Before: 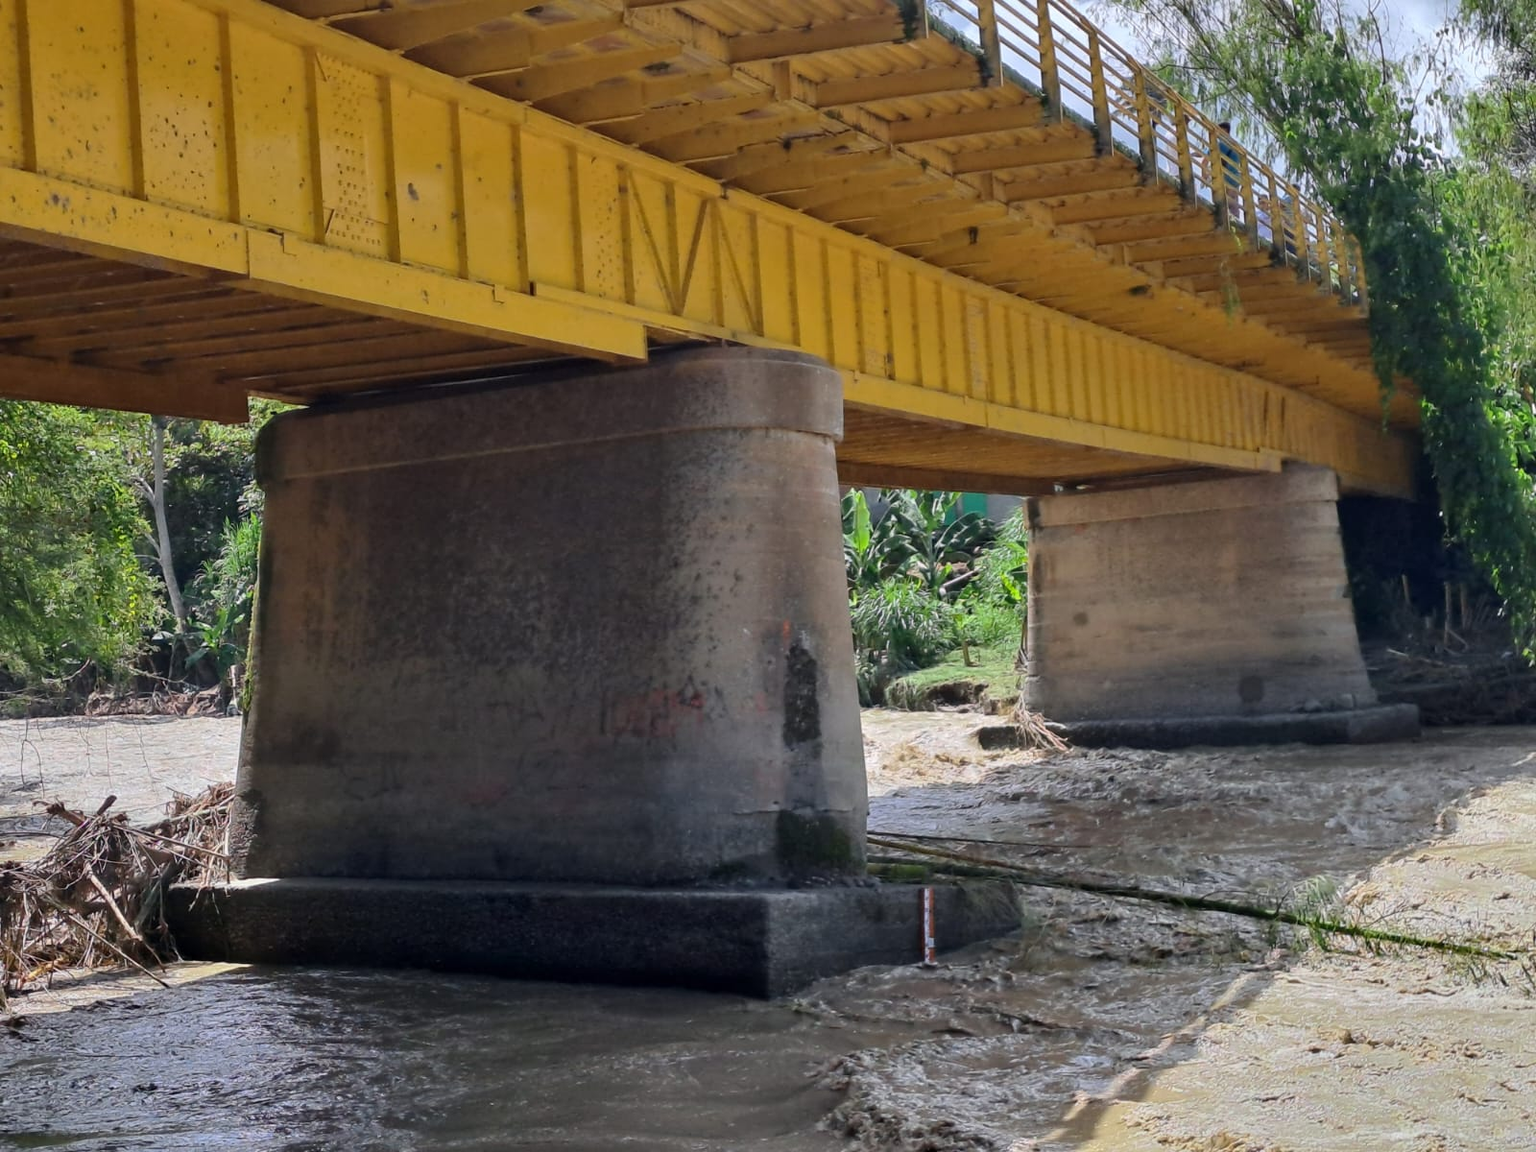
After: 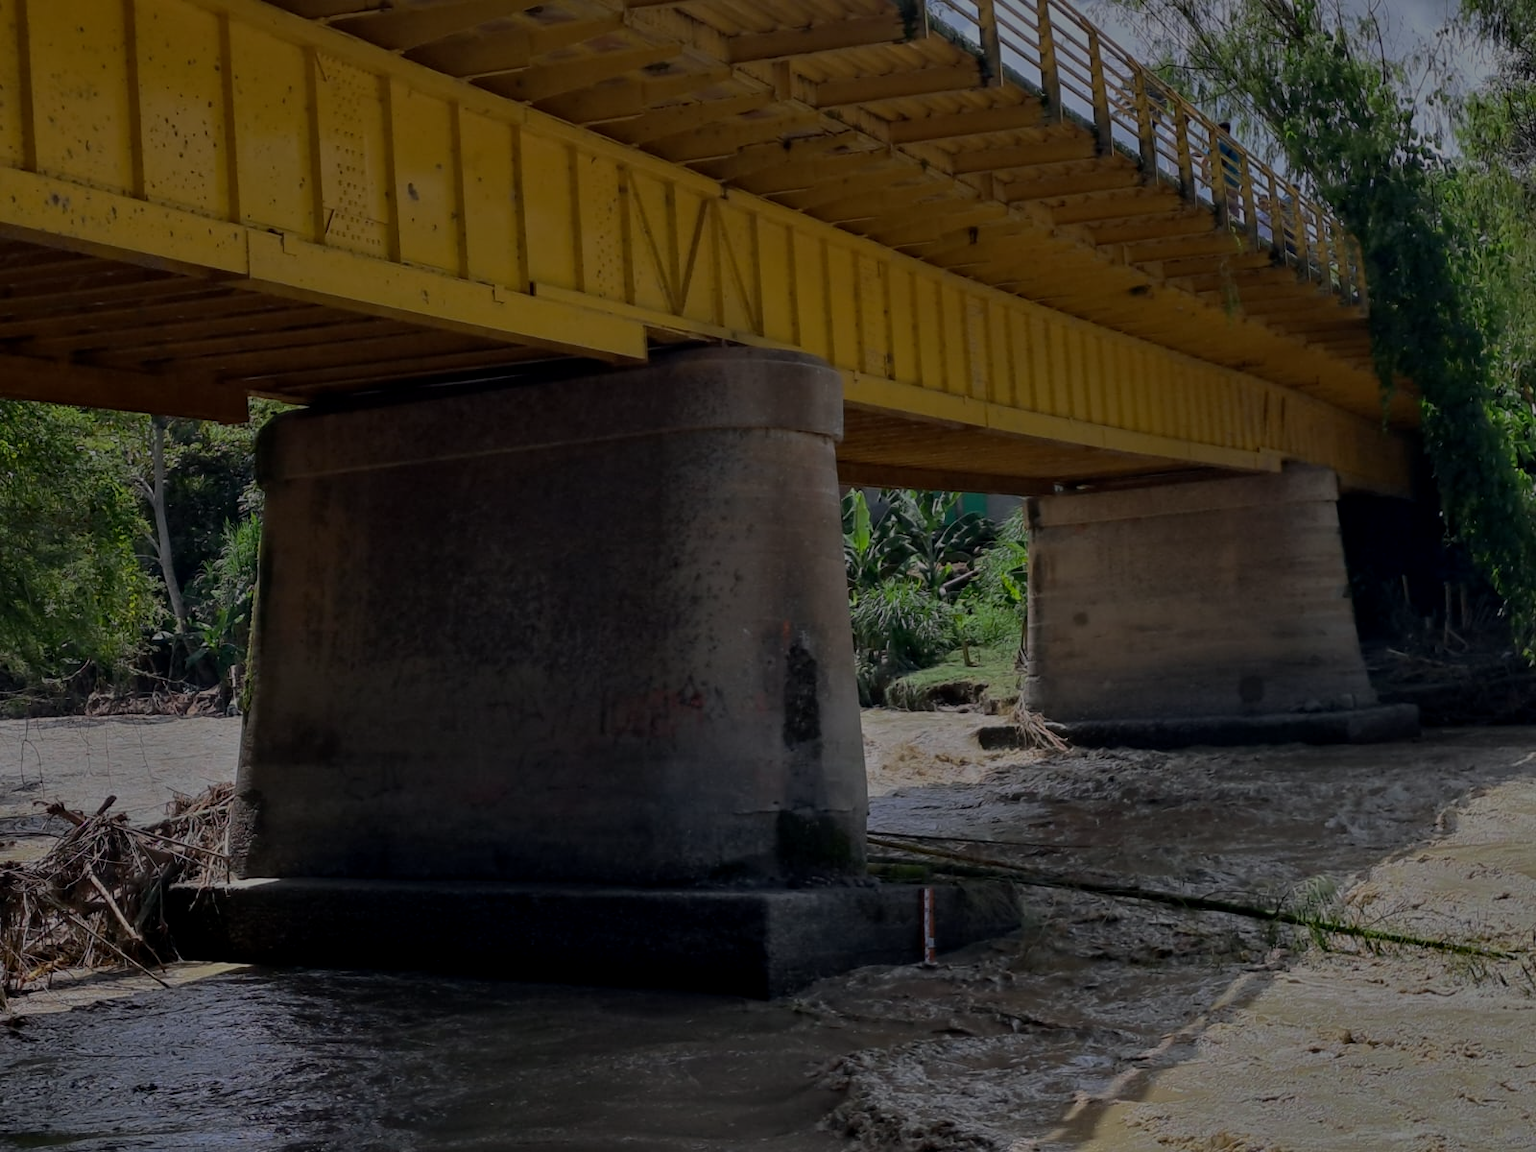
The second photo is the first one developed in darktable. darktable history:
tone equalizer: -8 EV -2 EV, -7 EV -2 EV, -6 EV -2 EV, -5 EV -2 EV, -4 EV -2 EV, -3 EV -2 EV, -2 EV -2 EV, -1 EV -1.63 EV, +0 EV -2 EV
exposure: black level correction 0.007, exposure 0.093 EV, compensate highlight preservation false
